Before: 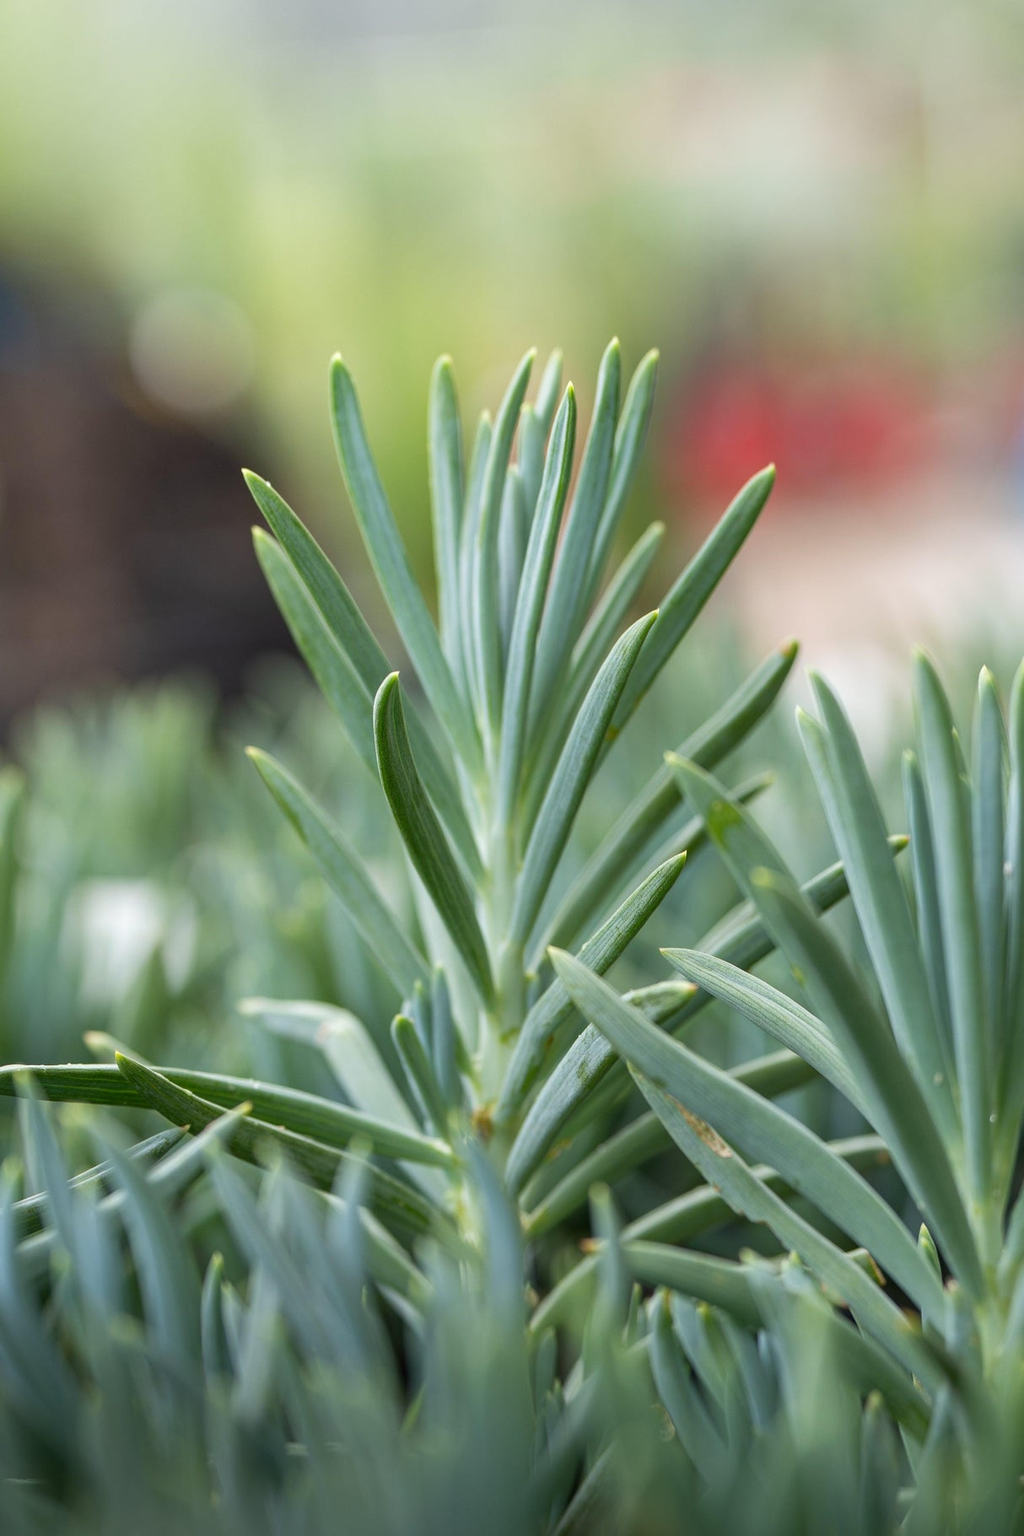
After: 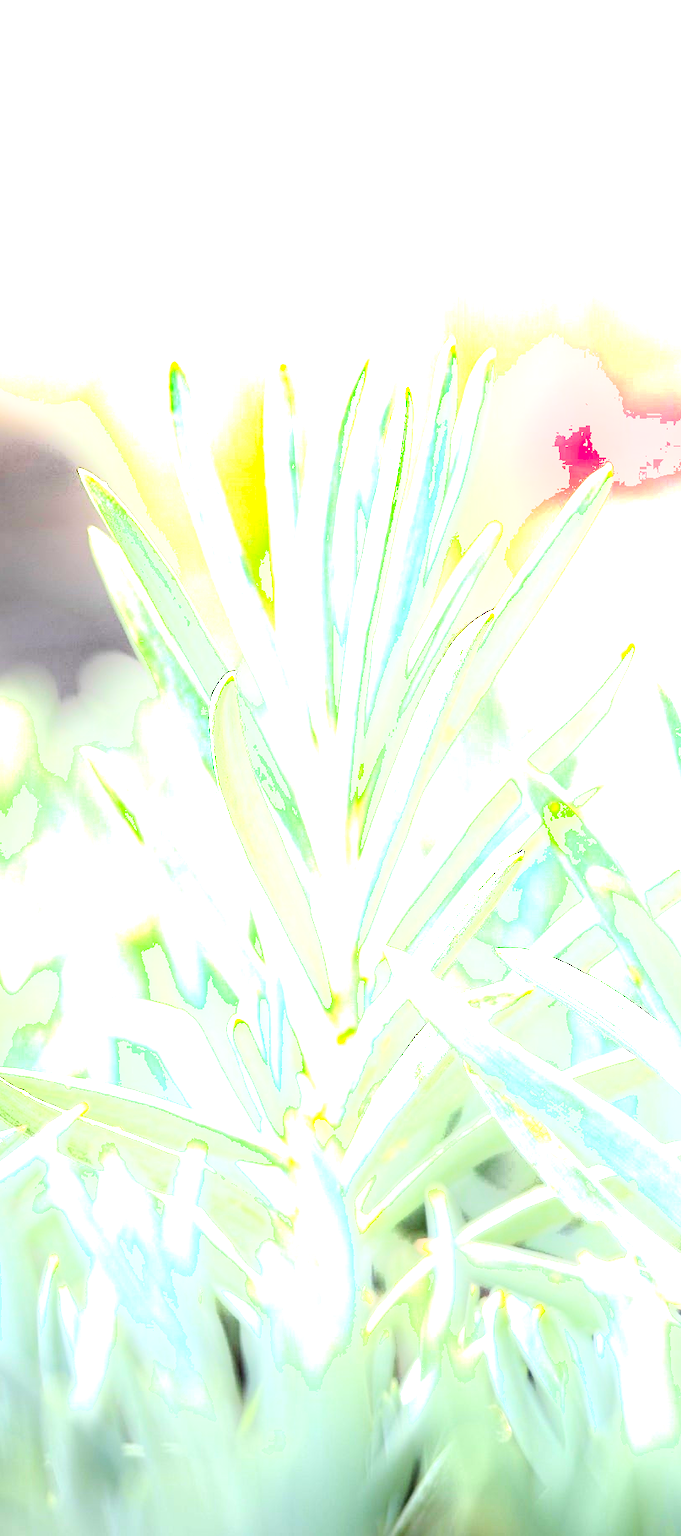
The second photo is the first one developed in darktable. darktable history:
exposure: black level correction 0.001, exposure 2.502 EV, compensate highlight preservation false
crop and rotate: left 16.033%, right 17.36%
shadows and highlights: shadows -25.04, highlights 50.5, shadows color adjustment 97.67%, soften with gaussian
